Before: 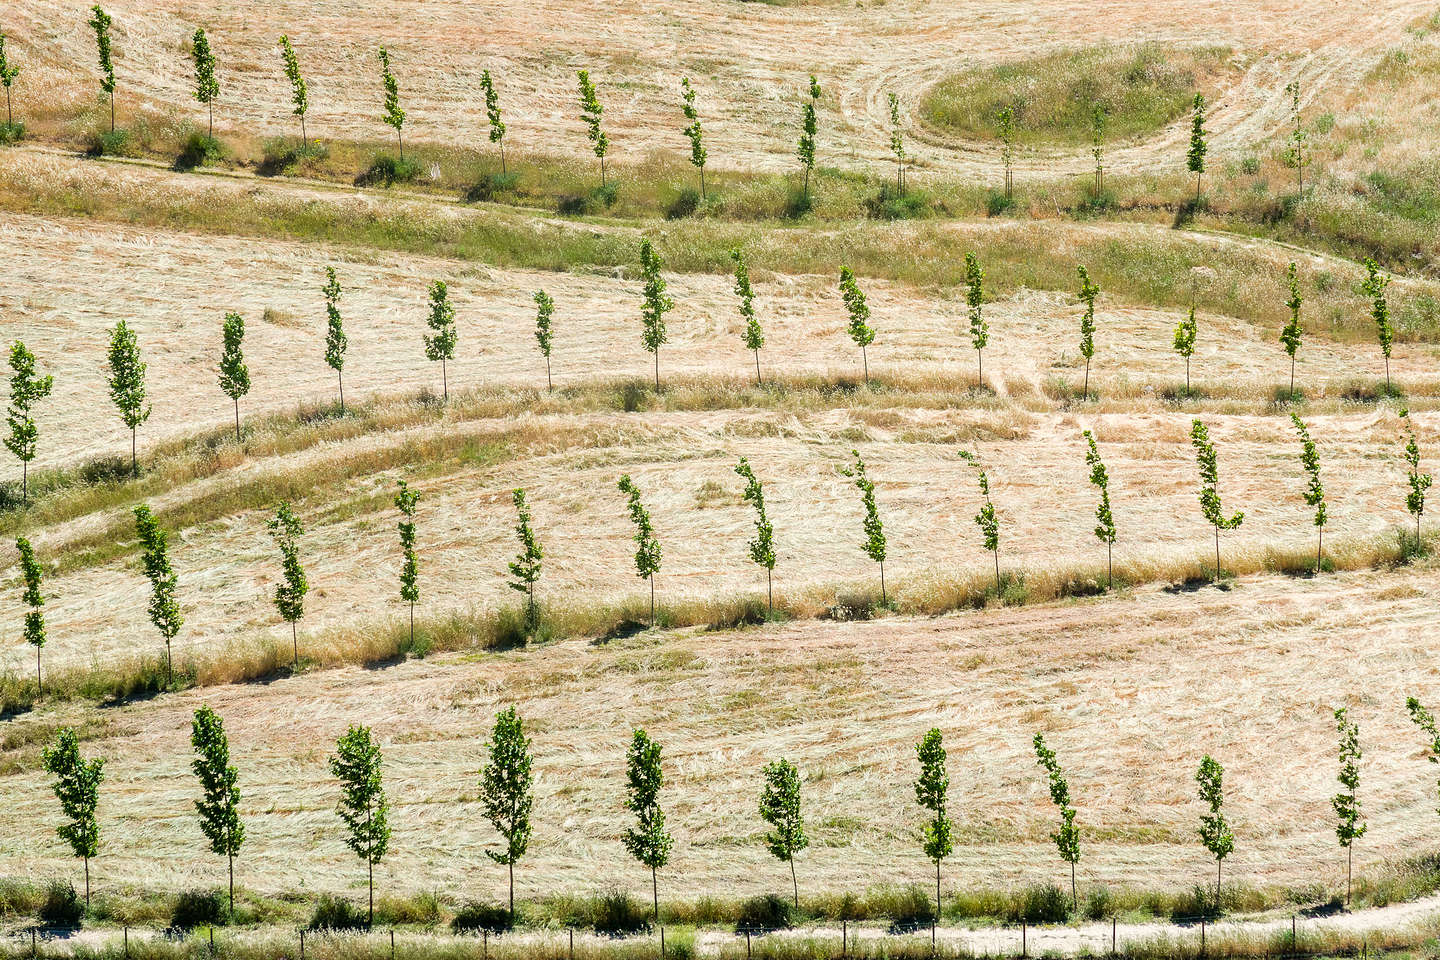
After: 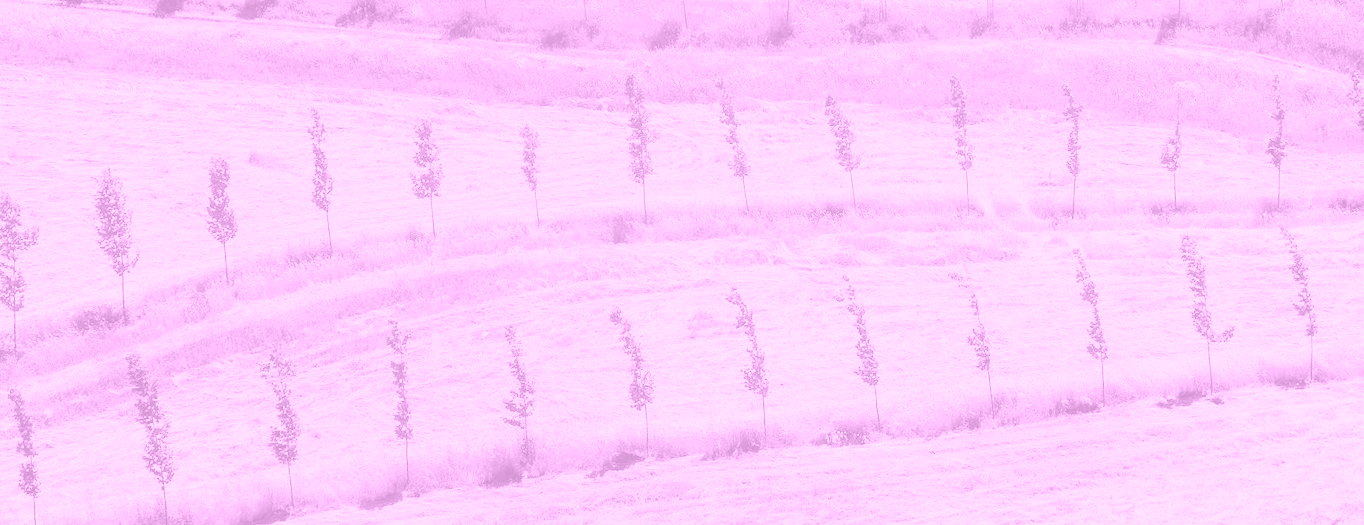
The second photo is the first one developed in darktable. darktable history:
color correction: highlights a* -3.28, highlights b* -6.24, shadows a* 3.1, shadows b* 5.19
rotate and perspective: rotation -1.77°, lens shift (horizontal) 0.004, automatic cropping off
colorize: hue 331.2°, saturation 75%, source mix 30.28%, lightness 70.52%, version 1
crop: left 1.744%, top 19.225%, right 5.069%, bottom 28.357%
